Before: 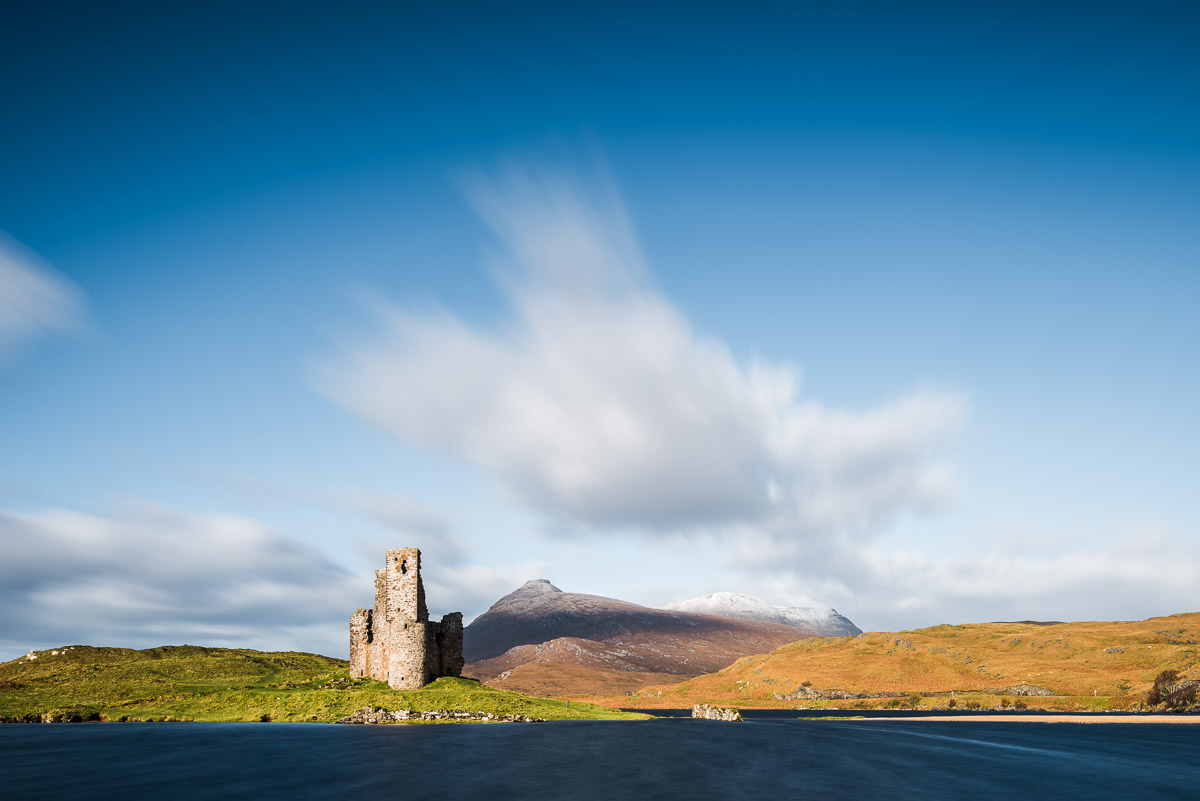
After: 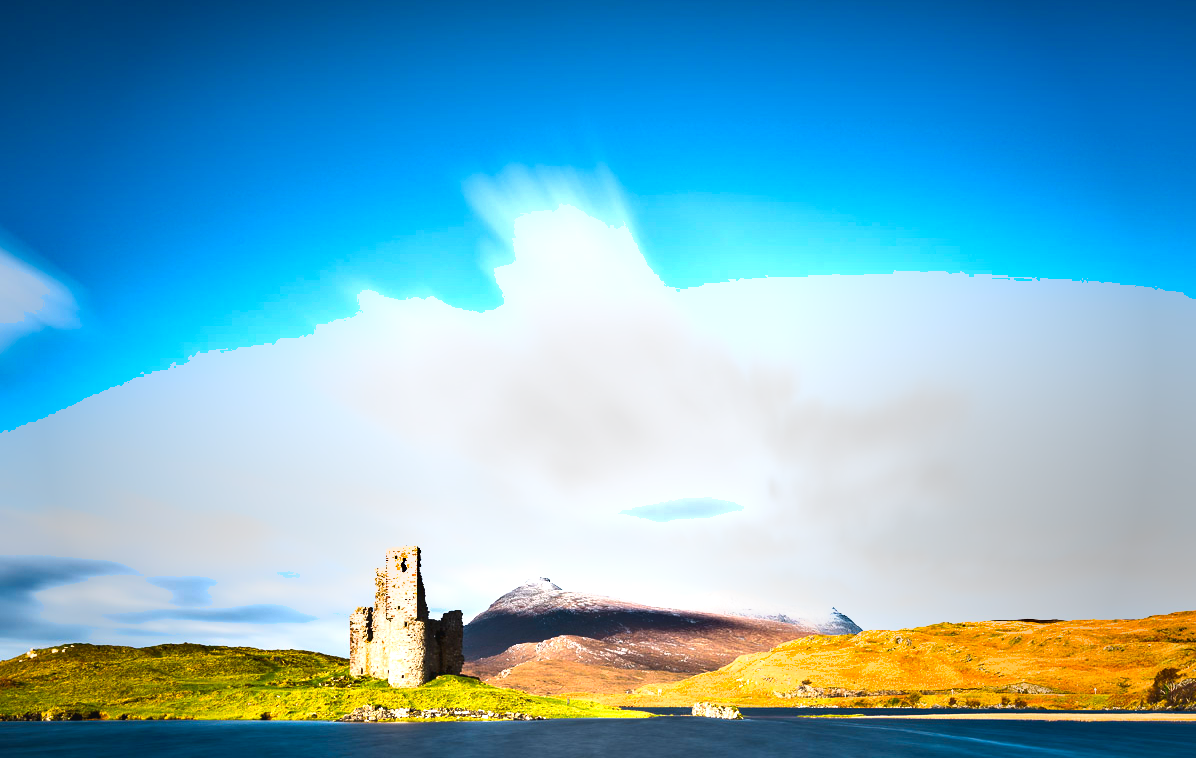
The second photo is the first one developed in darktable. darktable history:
crop: top 0.284%, right 0.258%, bottom 5.006%
contrast brightness saturation: contrast -0.129
exposure: black level correction 0, exposure 1.661 EV, compensate highlight preservation false
contrast equalizer: octaves 7, y [[0.514, 0.573, 0.581, 0.508, 0.5, 0.5], [0.5 ×6], [0.5 ×6], [0 ×6], [0 ×6]]
shadows and highlights: soften with gaussian
vignetting: fall-off start 32.93%, fall-off radius 64.68%, saturation 0.365, width/height ratio 0.953
